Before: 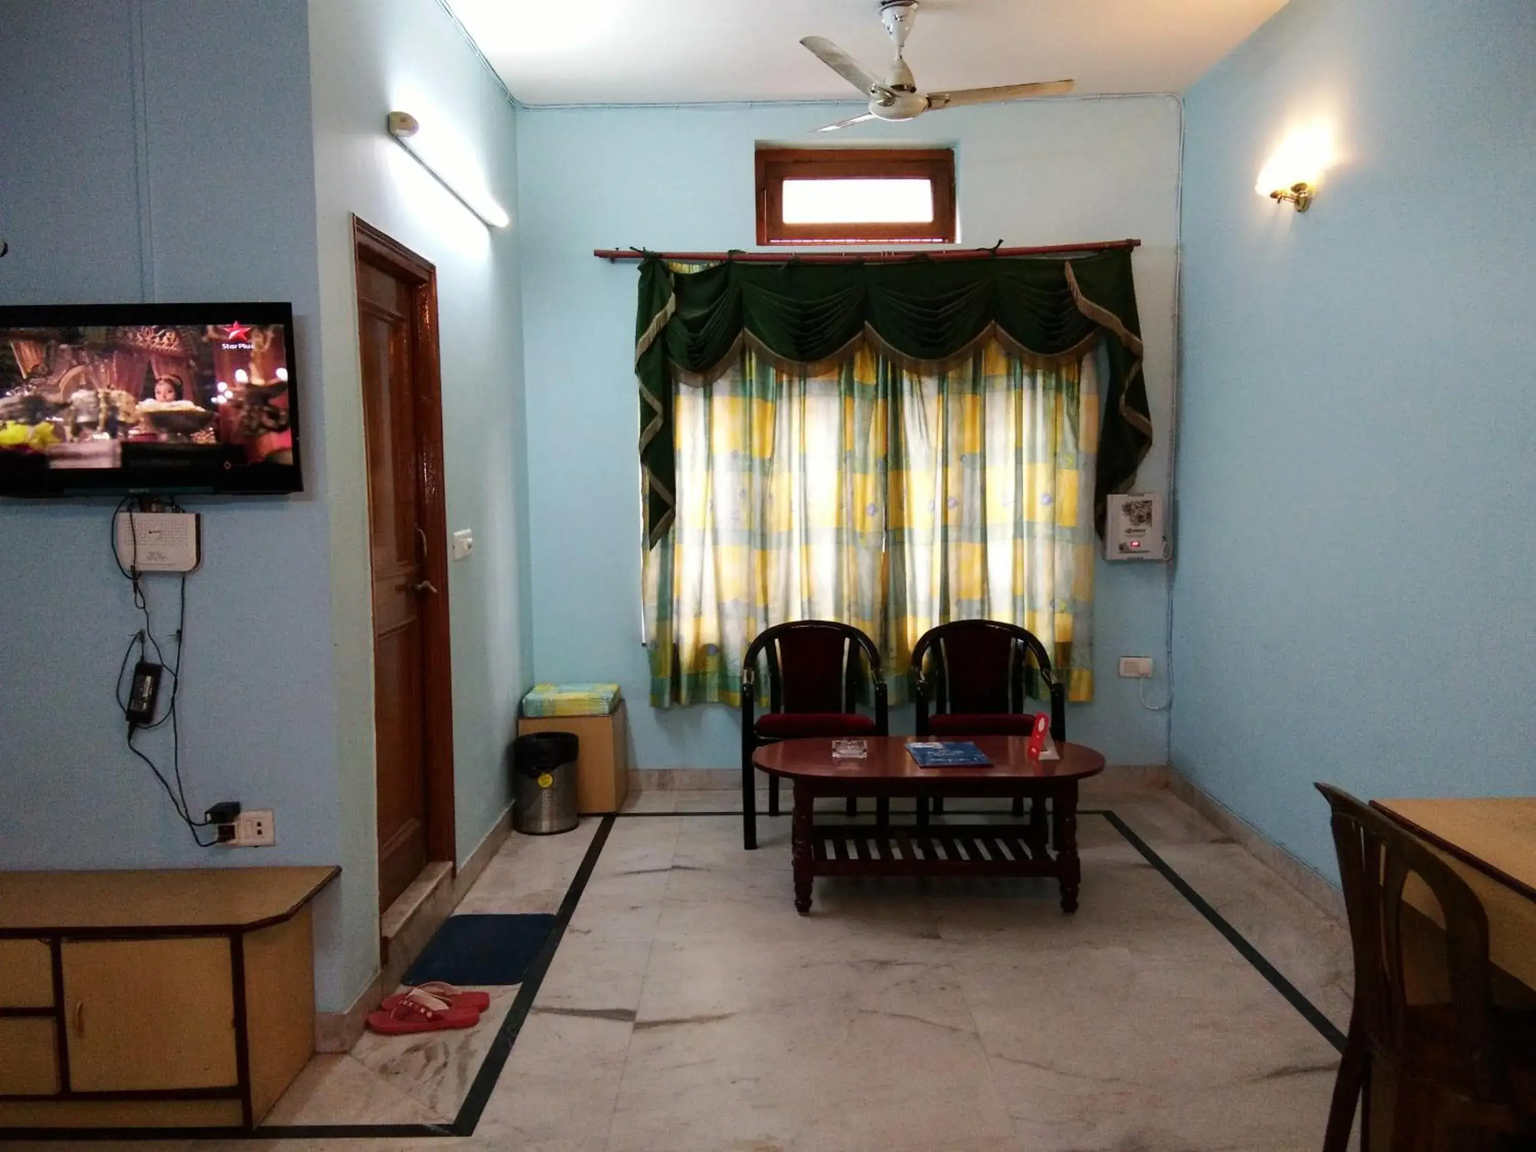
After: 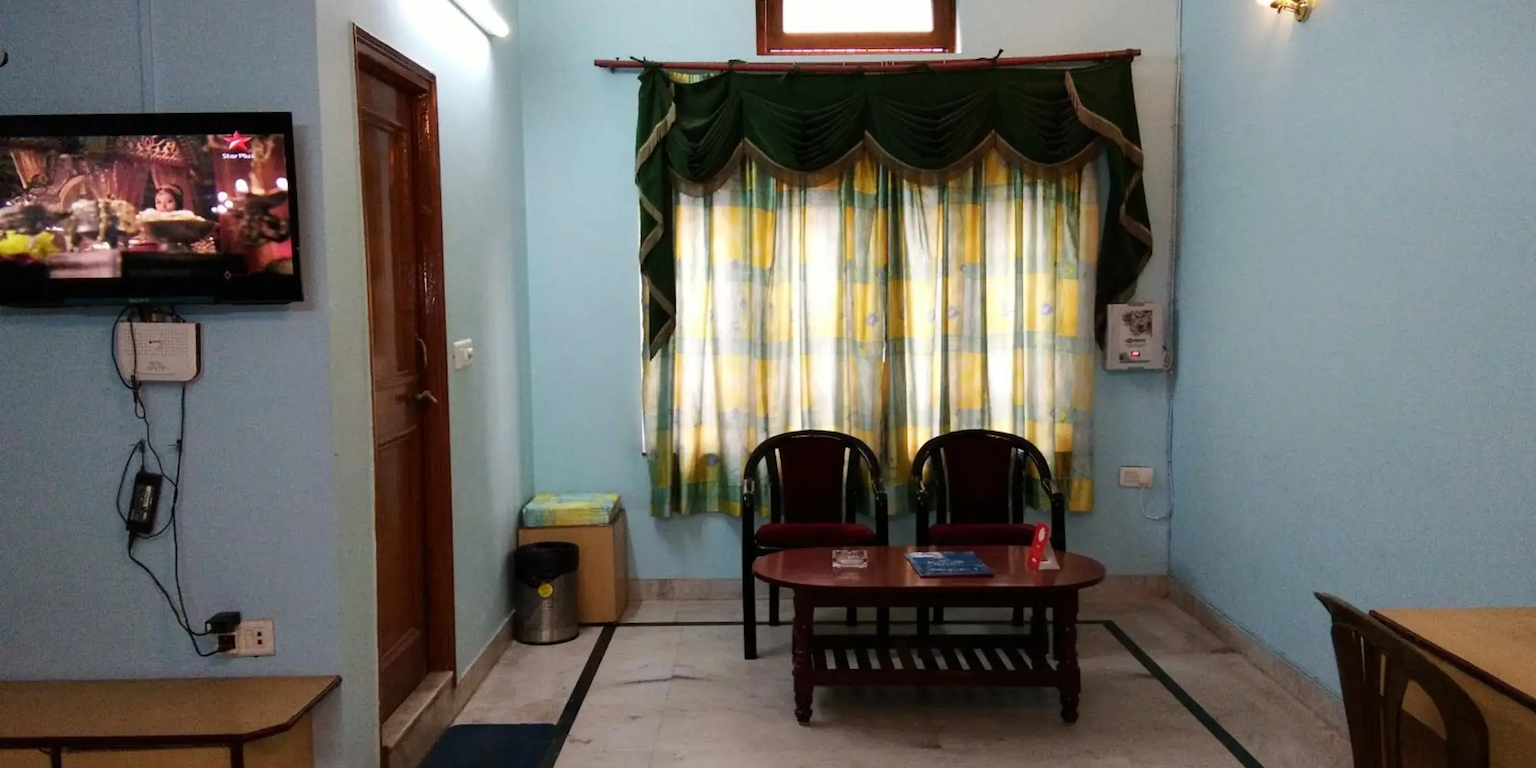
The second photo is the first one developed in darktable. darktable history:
crop: top 16.544%, bottom 16.75%
